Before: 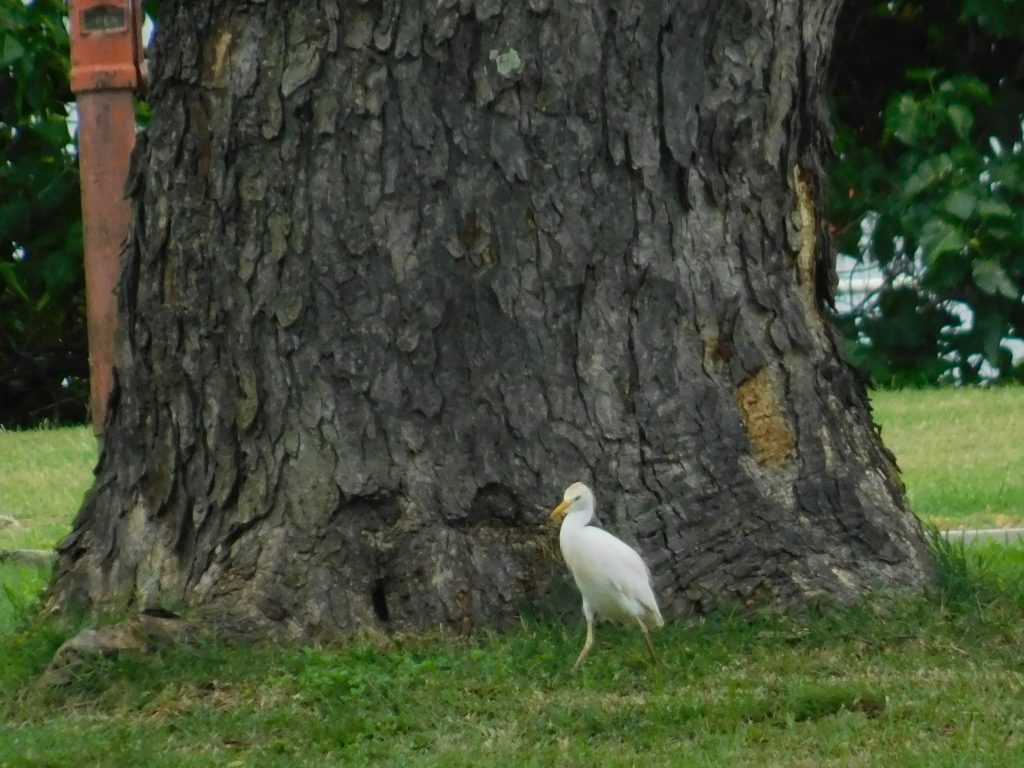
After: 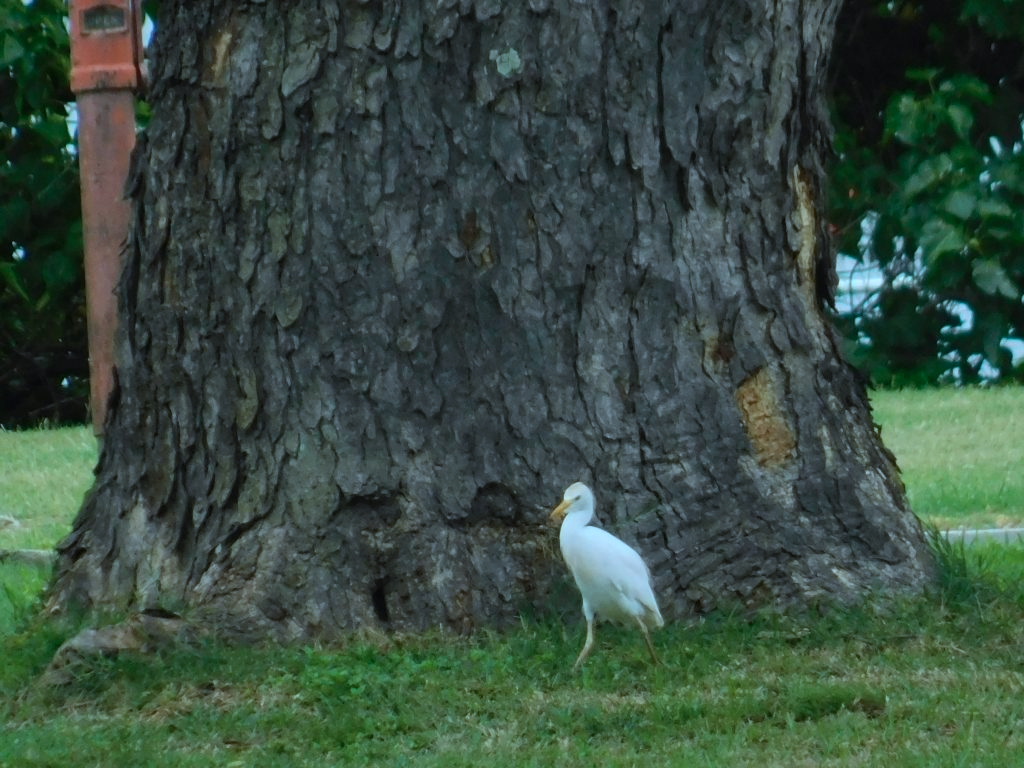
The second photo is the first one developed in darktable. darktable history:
color correction: highlights a* -9.5, highlights b* -23.16
